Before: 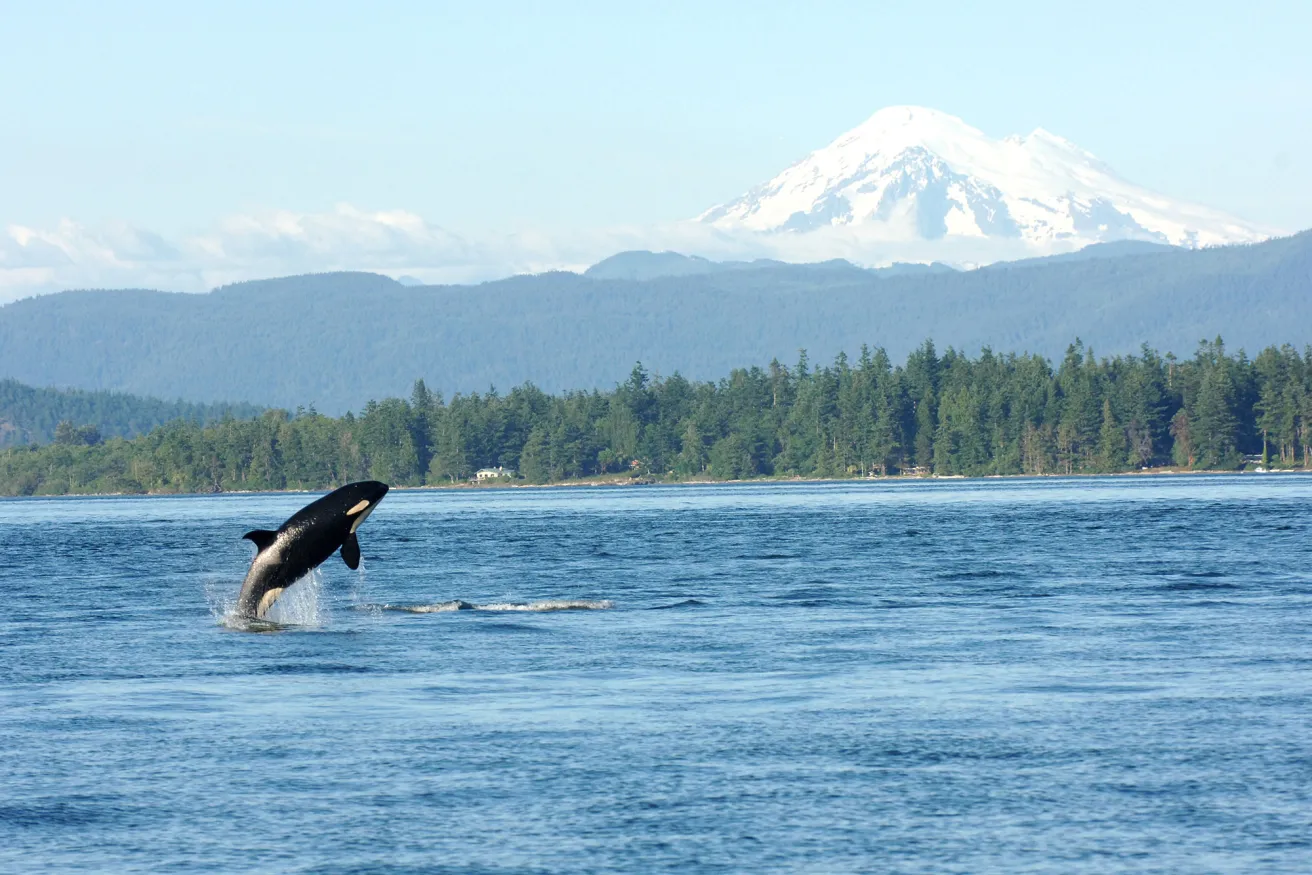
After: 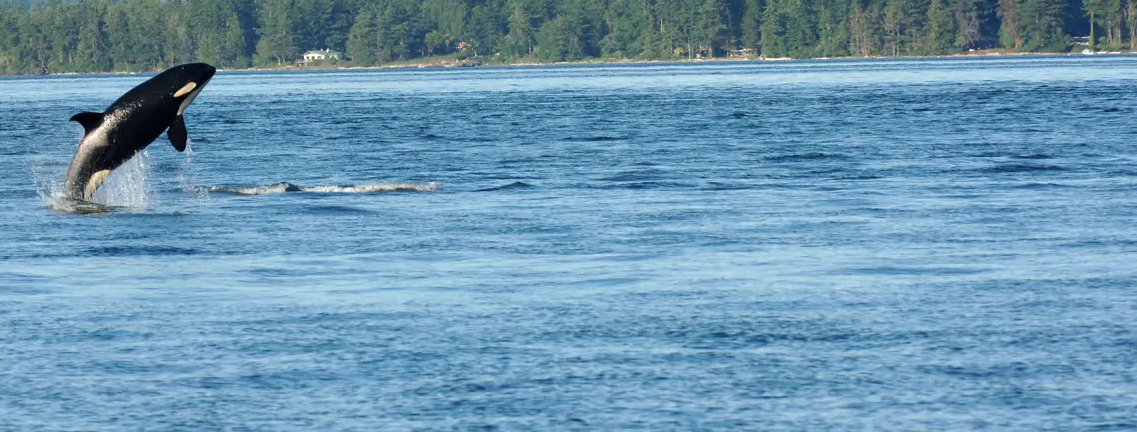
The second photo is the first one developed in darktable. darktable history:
crop and rotate: left 13.306%, top 47.782%, bottom 2.747%
tone equalizer: edges refinement/feathering 500, mask exposure compensation -1.57 EV, preserve details no
